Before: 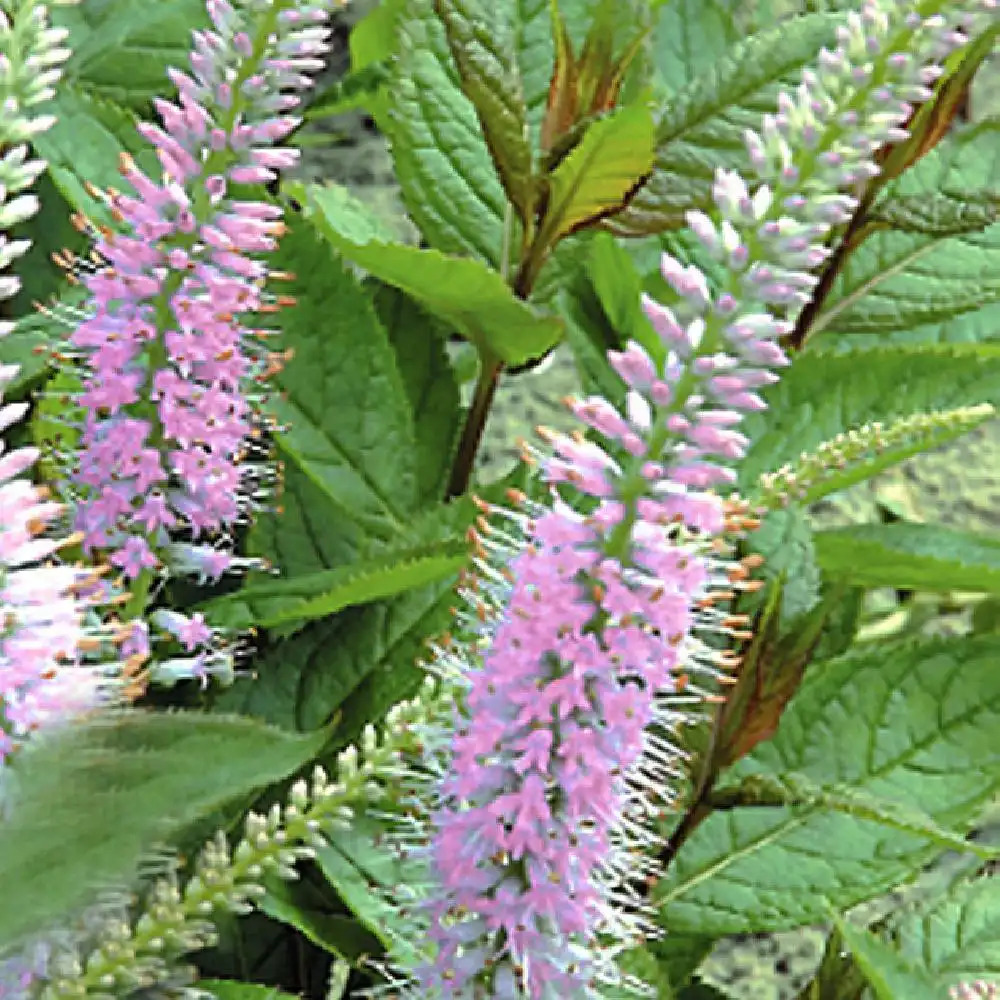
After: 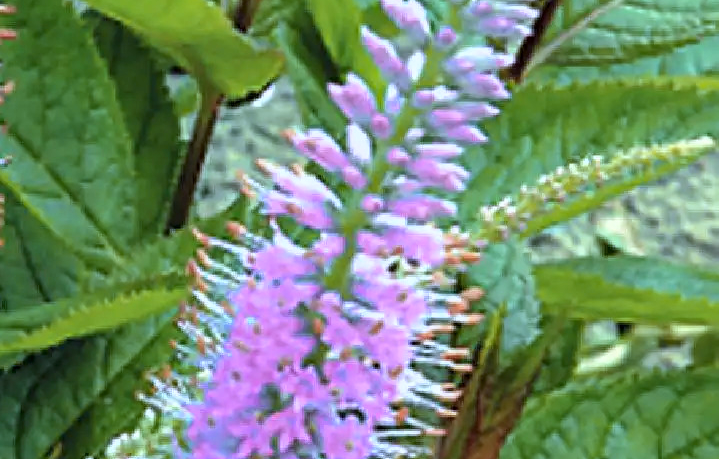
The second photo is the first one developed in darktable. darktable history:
crop and rotate: left 28.084%, top 26.728%, bottom 27.31%
color calibration: output R [0.994, 0.059, -0.119, 0], output G [-0.036, 1.09, -0.119, 0], output B [0.078, -0.108, 0.961, 0], illuminant as shot in camera, x 0.379, y 0.397, temperature 4146.41 K
color zones: curves: ch1 [(0, 0.469) (0.072, 0.457) (0.243, 0.494) (0.429, 0.5) (0.571, 0.5) (0.714, 0.5) (0.857, 0.5) (1, 0.469)]; ch2 [(0, 0.499) (0.143, 0.467) (0.242, 0.436) (0.429, 0.493) (0.571, 0.5) (0.714, 0.5) (0.857, 0.5) (1, 0.499)]
local contrast: highlights 103%, shadows 101%, detail 119%, midtone range 0.2
